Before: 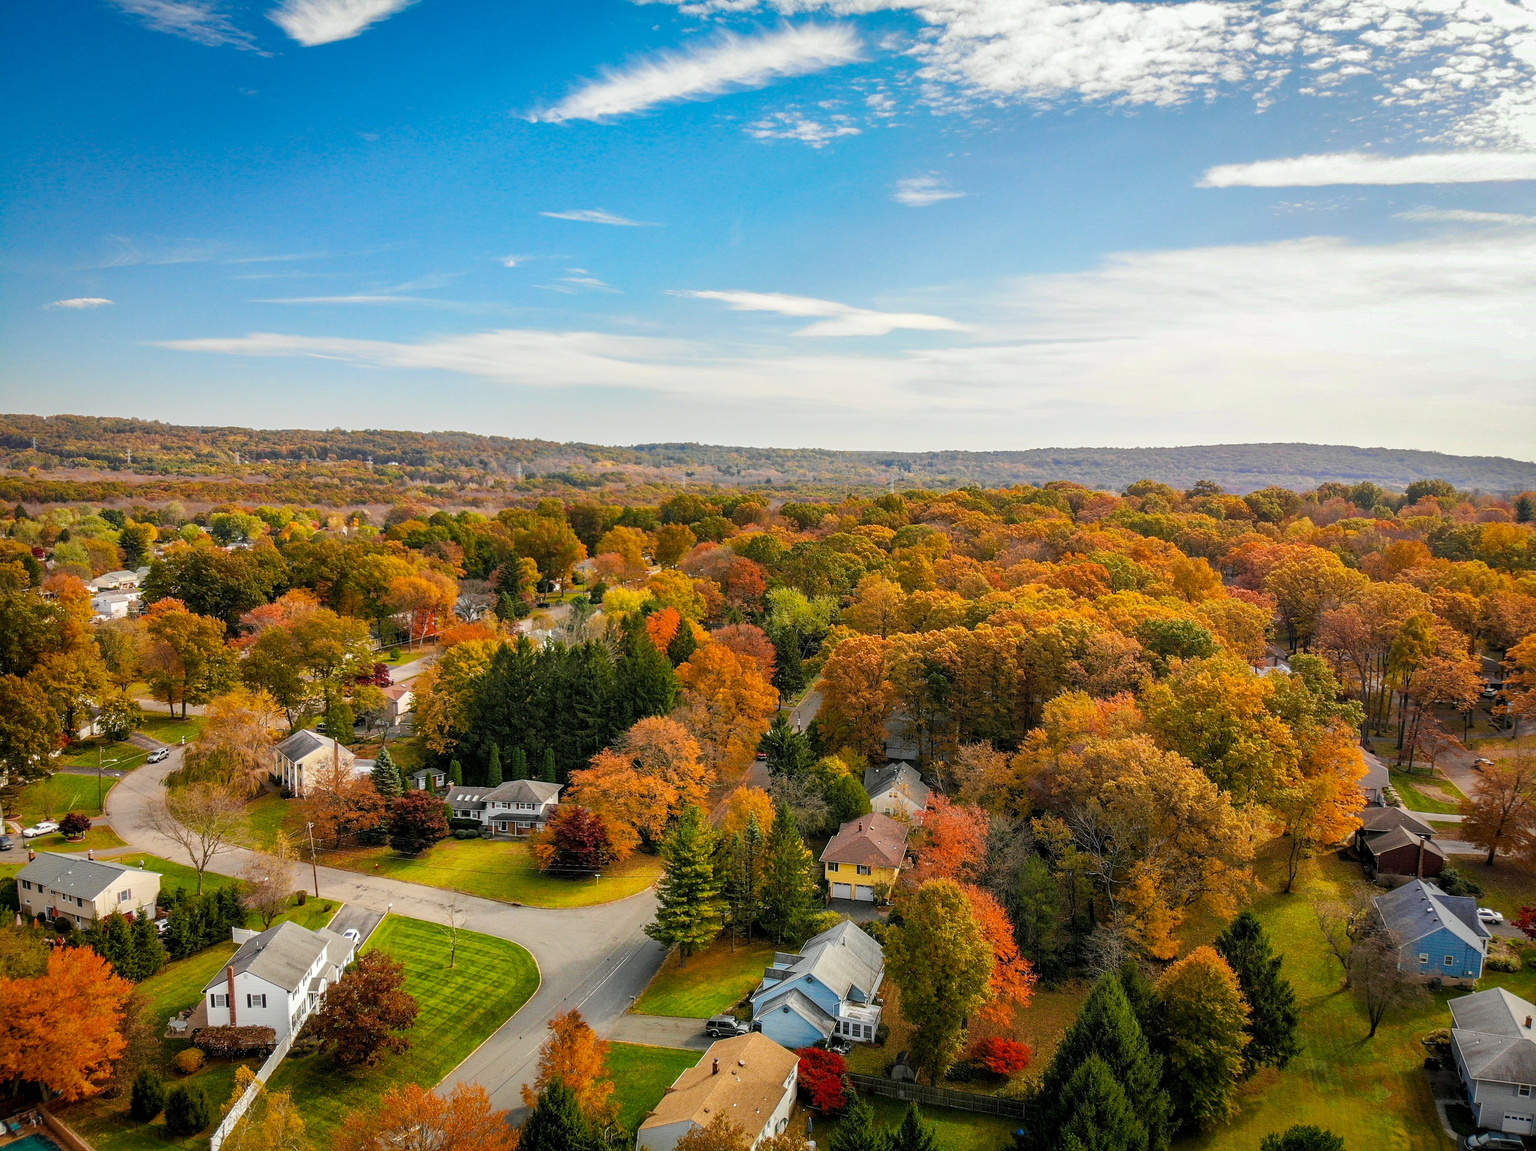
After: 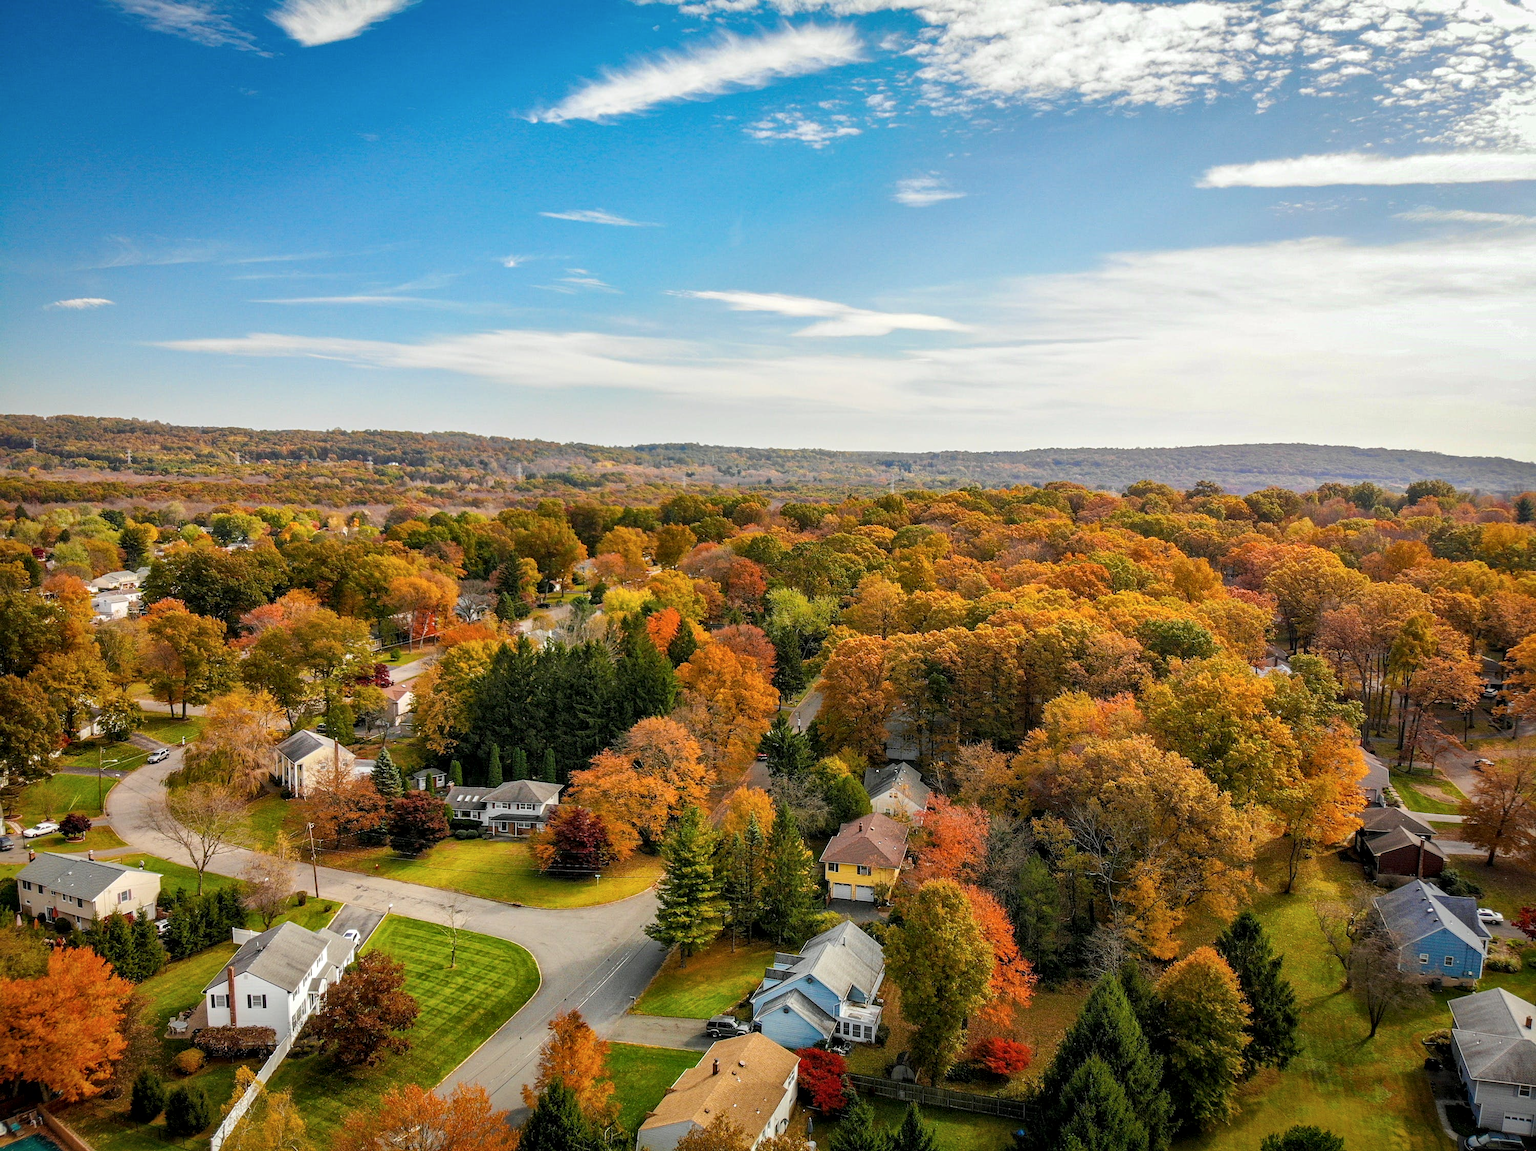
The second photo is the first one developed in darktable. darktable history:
local contrast: mode bilateral grid, contrast 21, coarseness 51, detail 120%, midtone range 0.2
contrast brightness saturation: saturation -0.04
